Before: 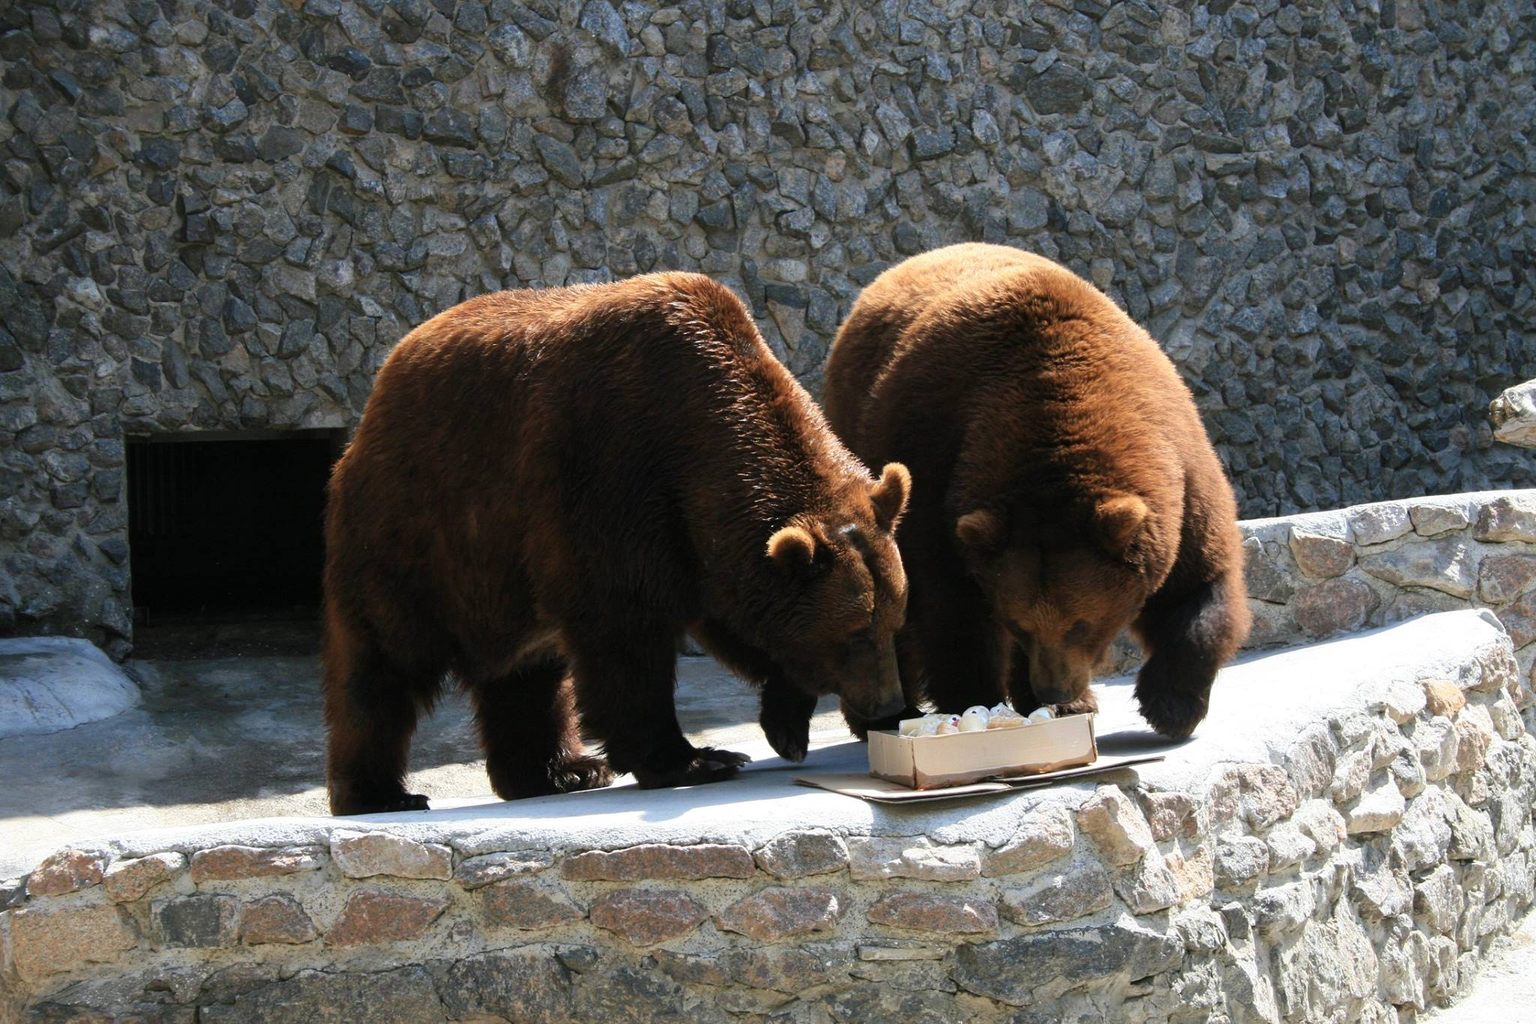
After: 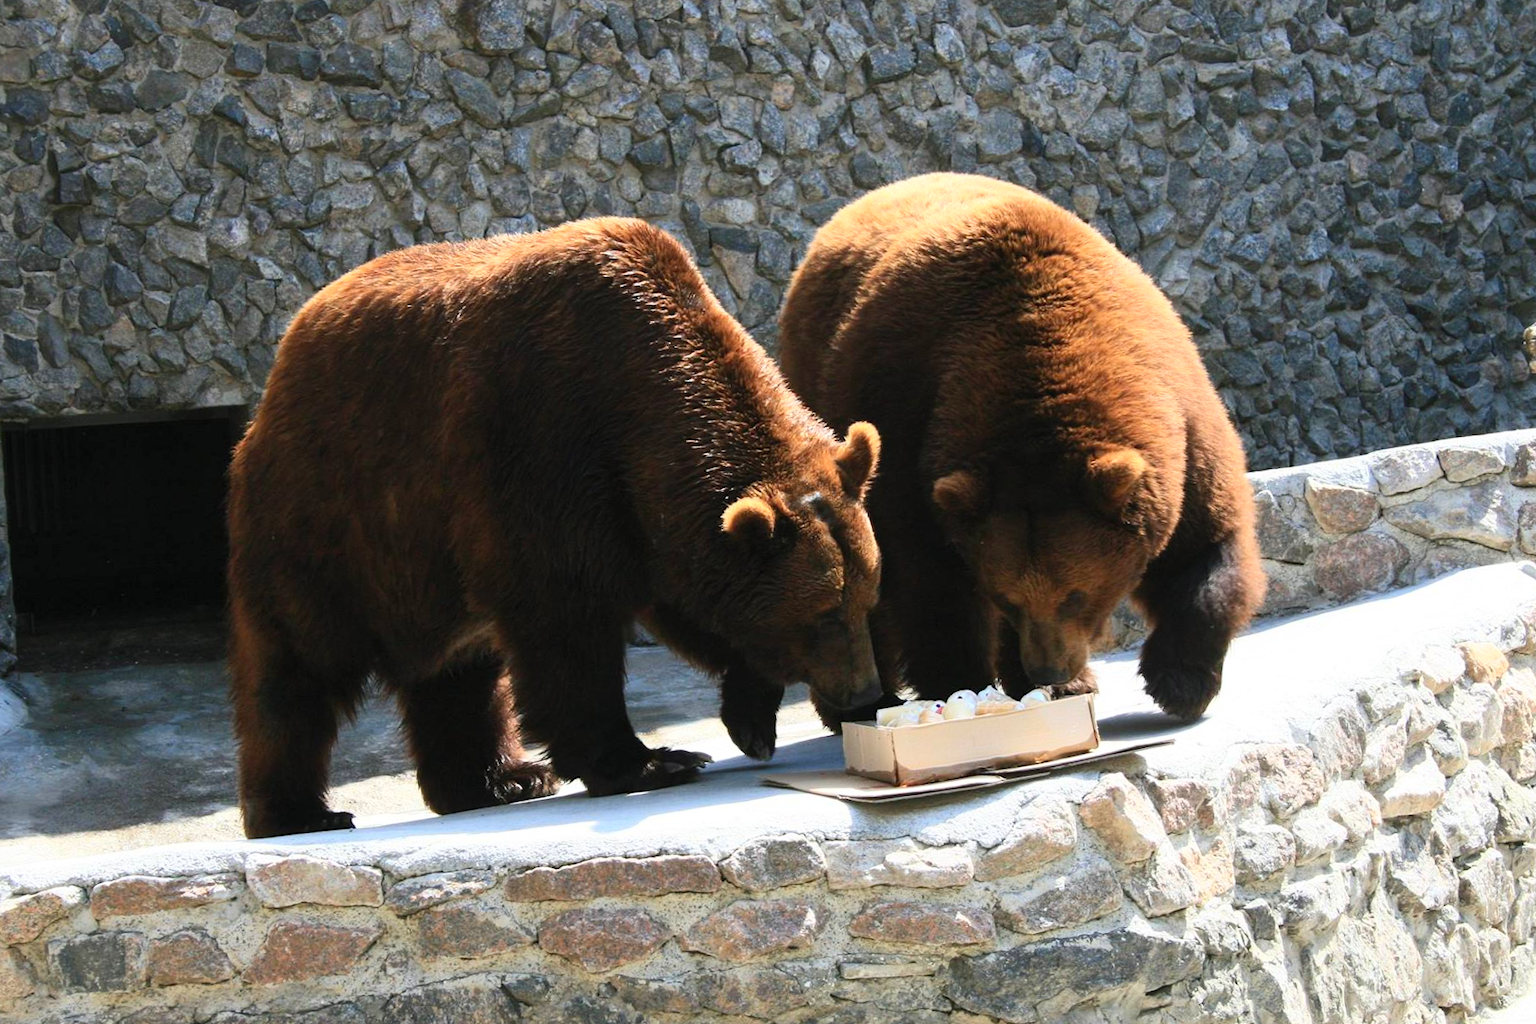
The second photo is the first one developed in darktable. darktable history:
contrast brightness saturation: contrast 0.205, brightness 0.165, saturation 0.218
crop and rotate: angle 2.07°, left 5.775%, top 5.69%
